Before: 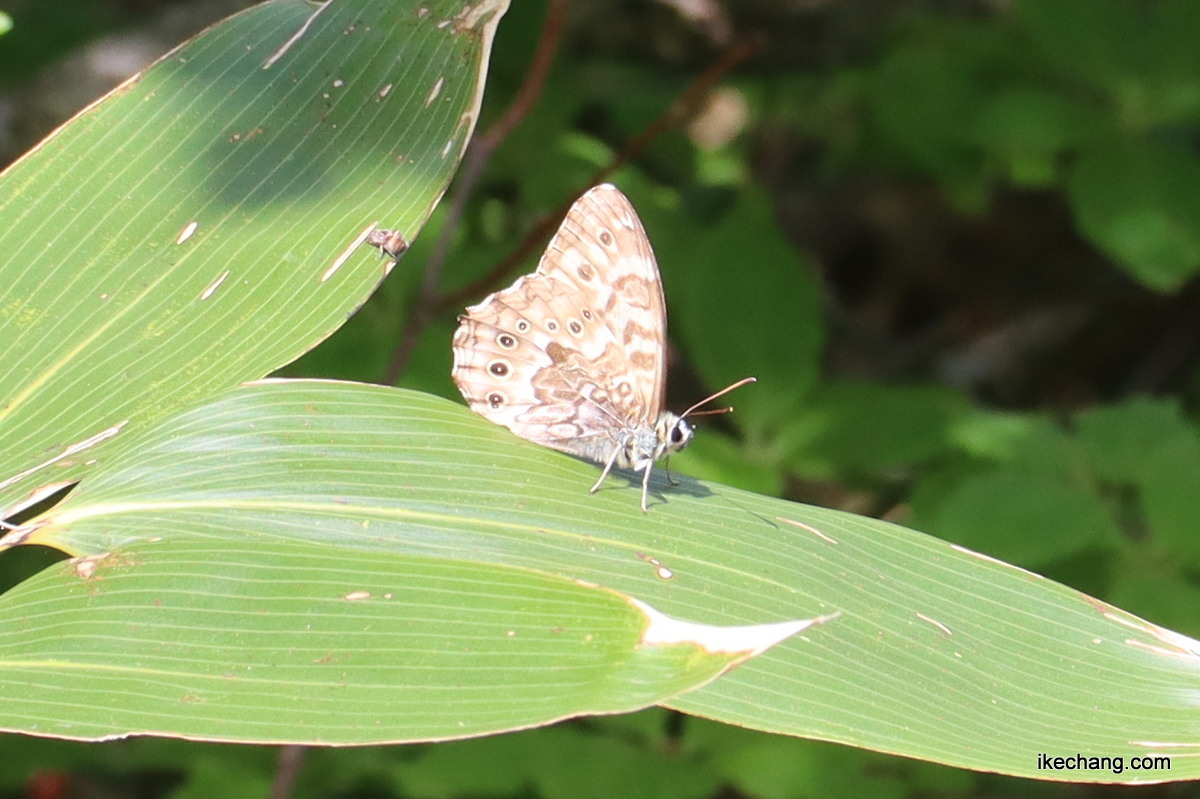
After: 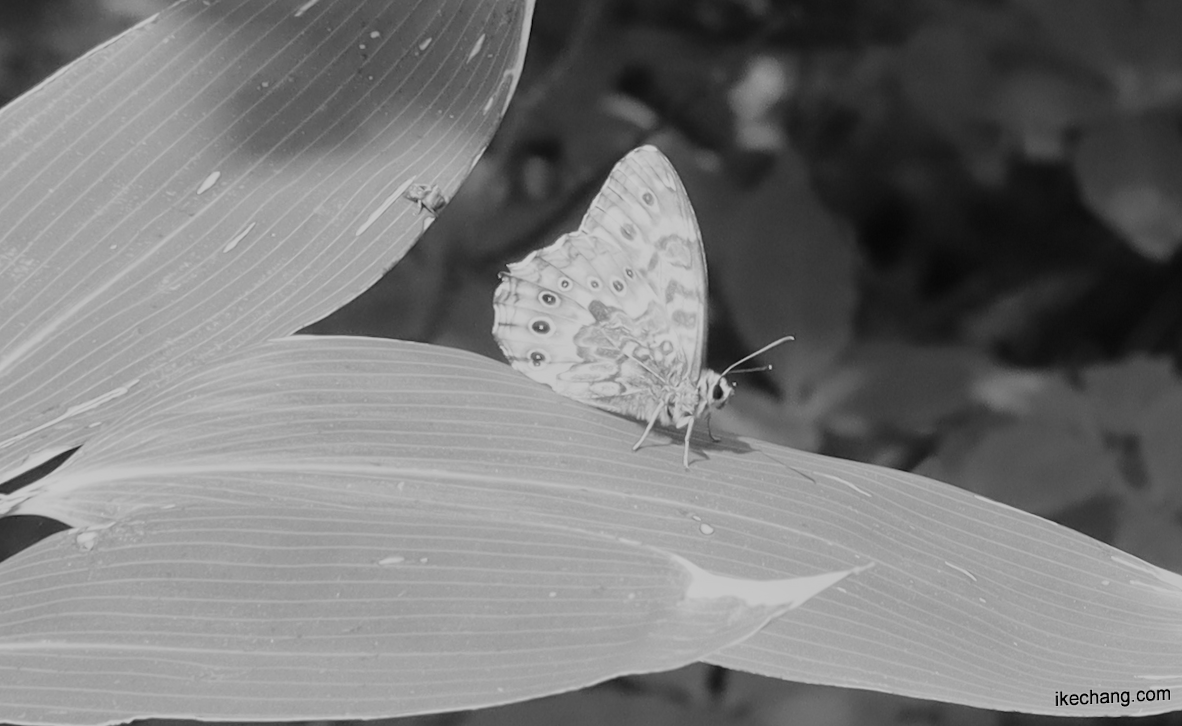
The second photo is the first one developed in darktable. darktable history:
monochrome: a 79.32, b 81.83, size 1.1
rotate and perspective: rotation -0.013°, lens shift (vertical) -0.027, lens shift (horizontal) 0.178, crop left 0.016, crop right 0.989, crop top 0.082, crop bottom 0.918
white balance: red 1.009, blue 1.027
tone curve: curves: ch0 [(0, 0) (0.004, 0.002) (0.02, 0.013) (0.218, 0.218) (0.664, 0.718) (0.832, 0.873) (1, 1)], preserve colors none
